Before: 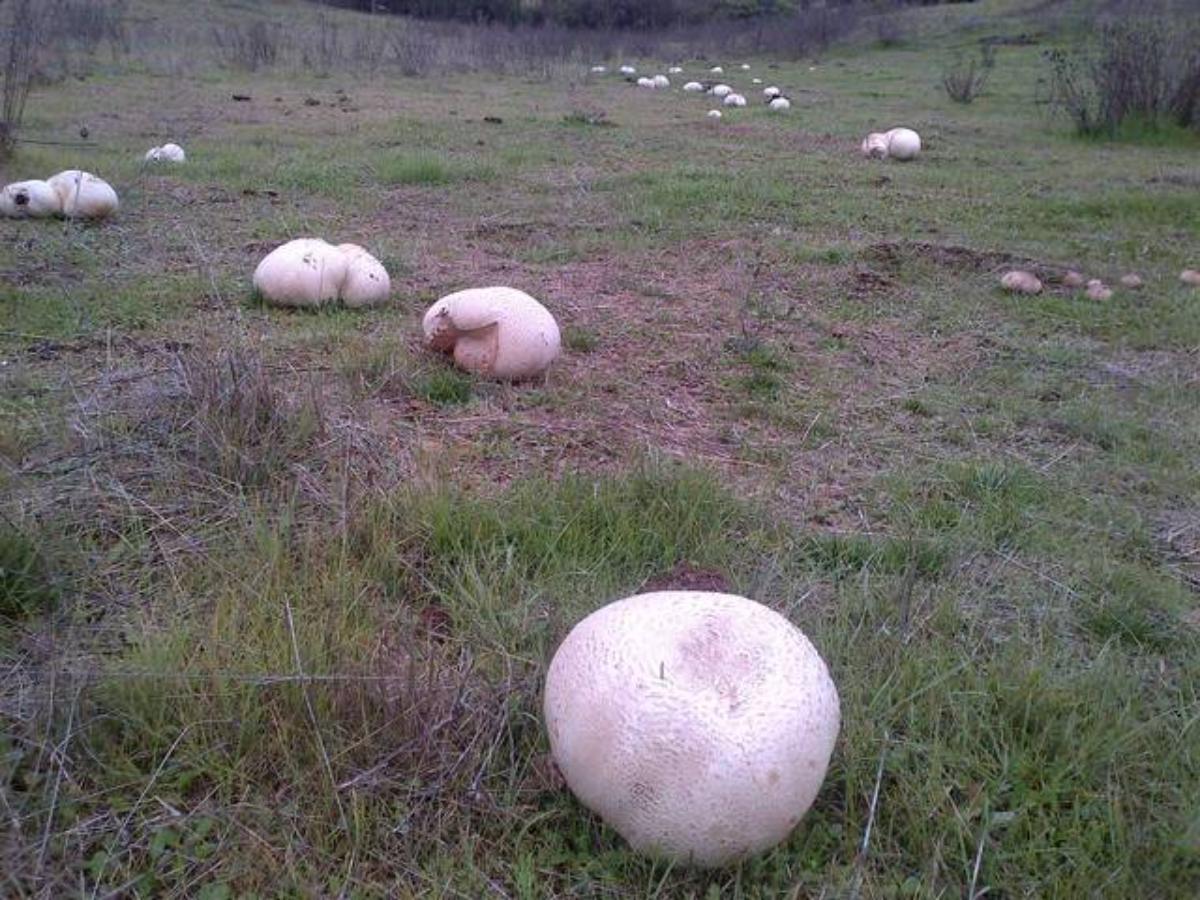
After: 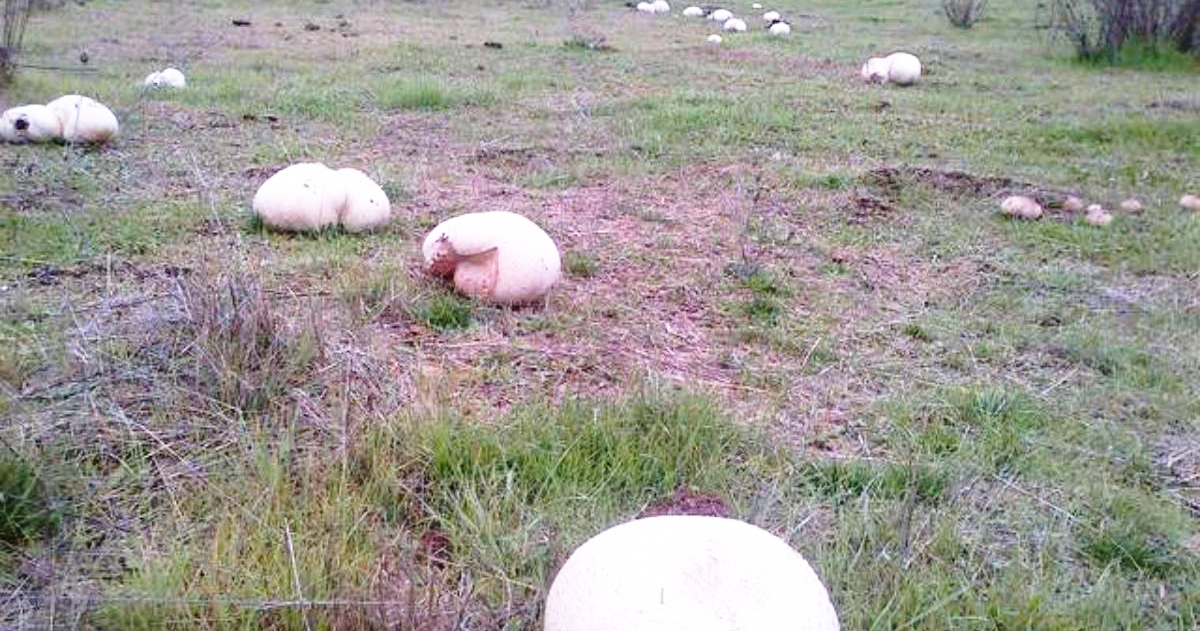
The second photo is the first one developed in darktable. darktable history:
base curve: curves: ch0 [(0, 0) (0.026, 0.03) (0.109, 0.232) (0.351, 0.748) (0.669, 0.968) (1, 1)], preserve colors none
crop and rotate: top 8.367%, bottom 21.422%
